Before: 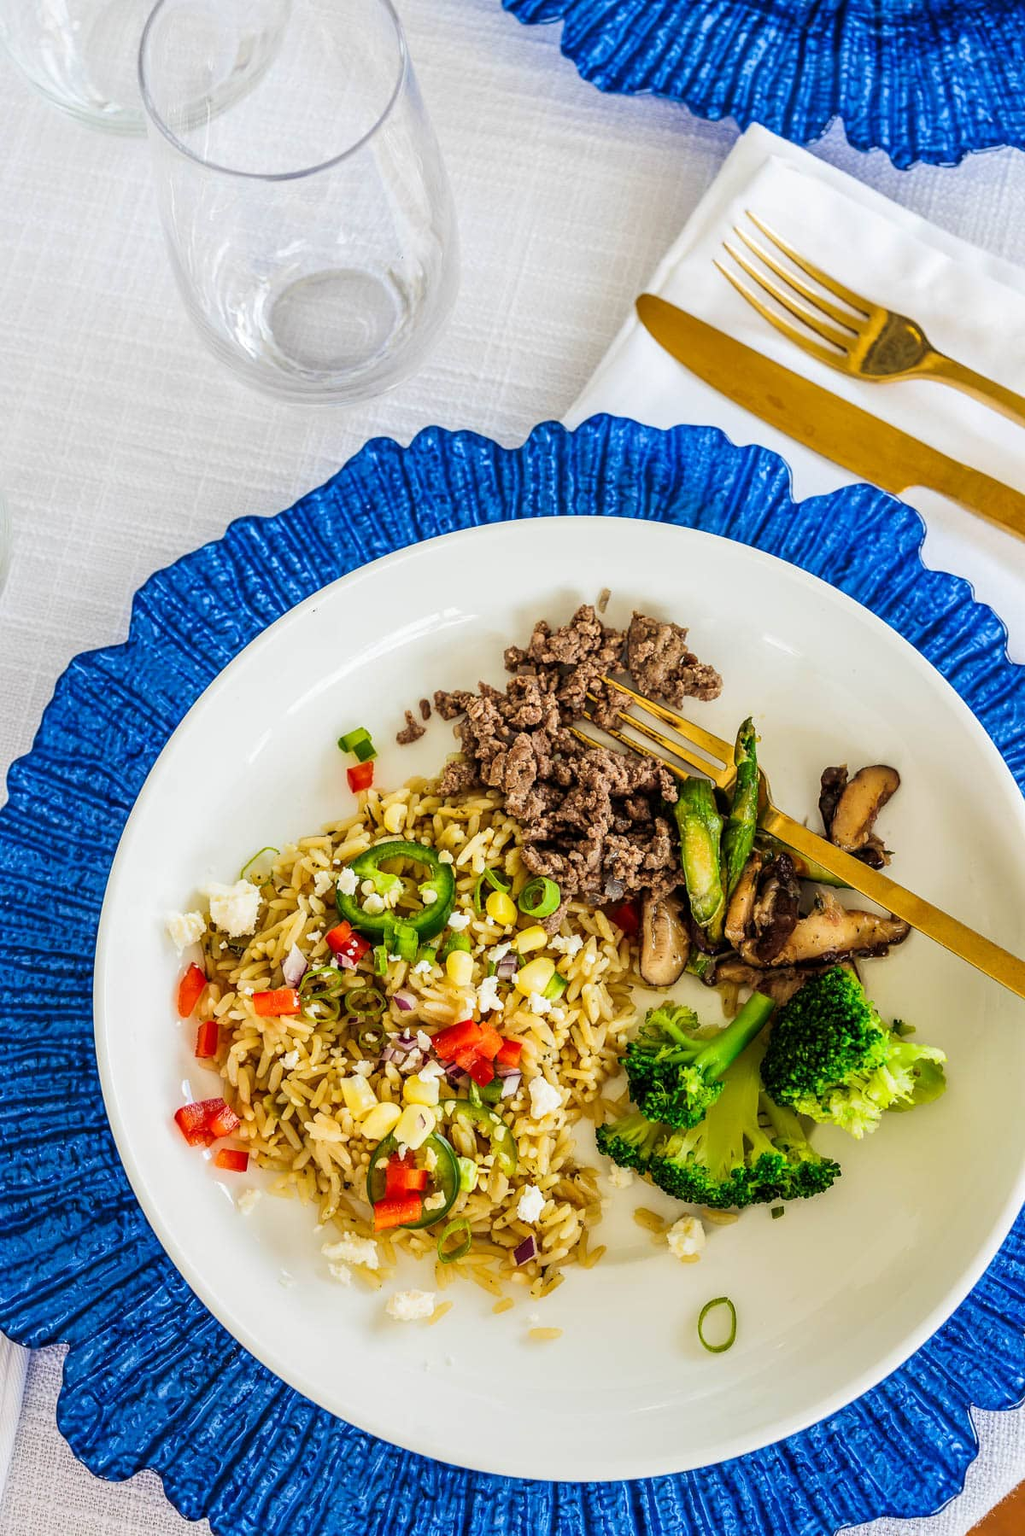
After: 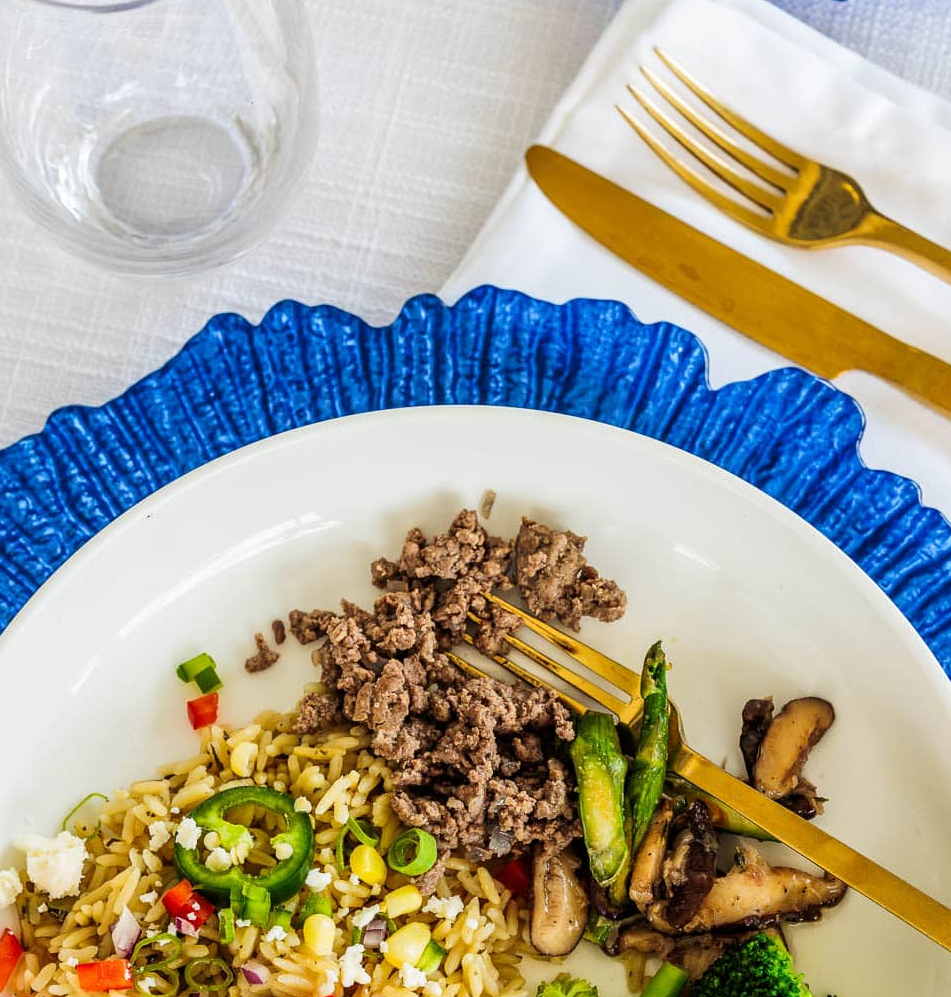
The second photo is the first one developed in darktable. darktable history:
crop: left 18.328%, top 11.089%, right 2.414%, bottom 33.488%
